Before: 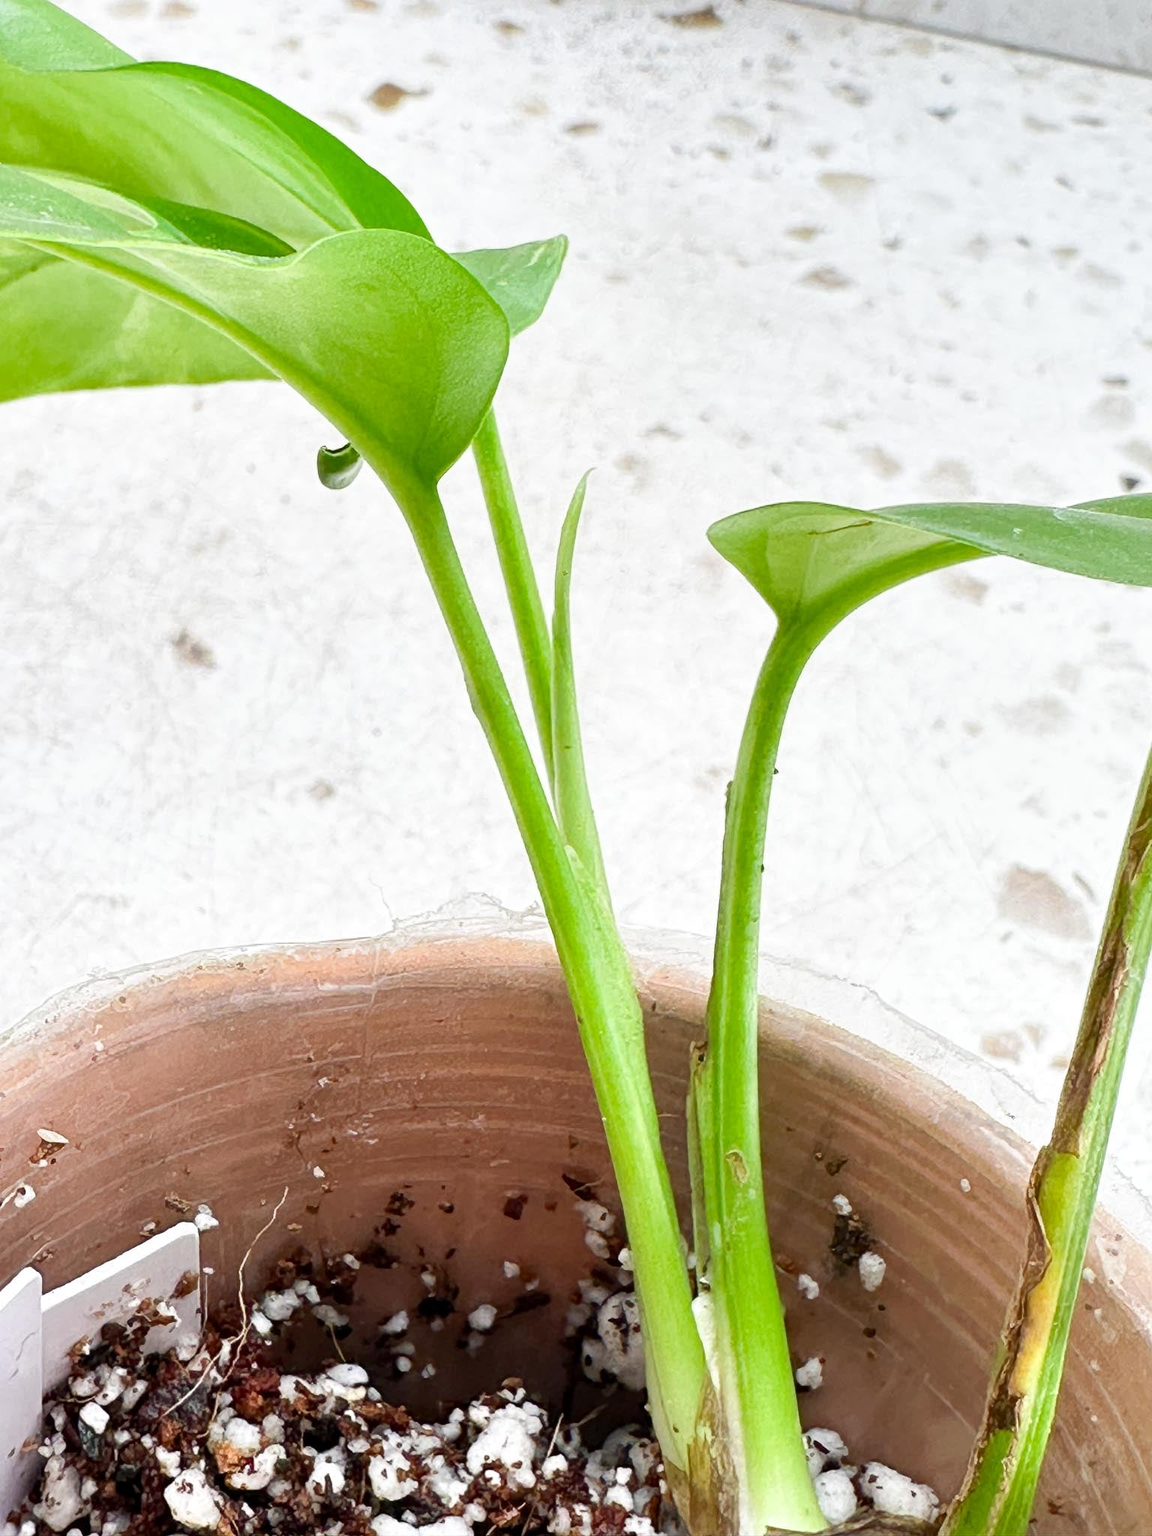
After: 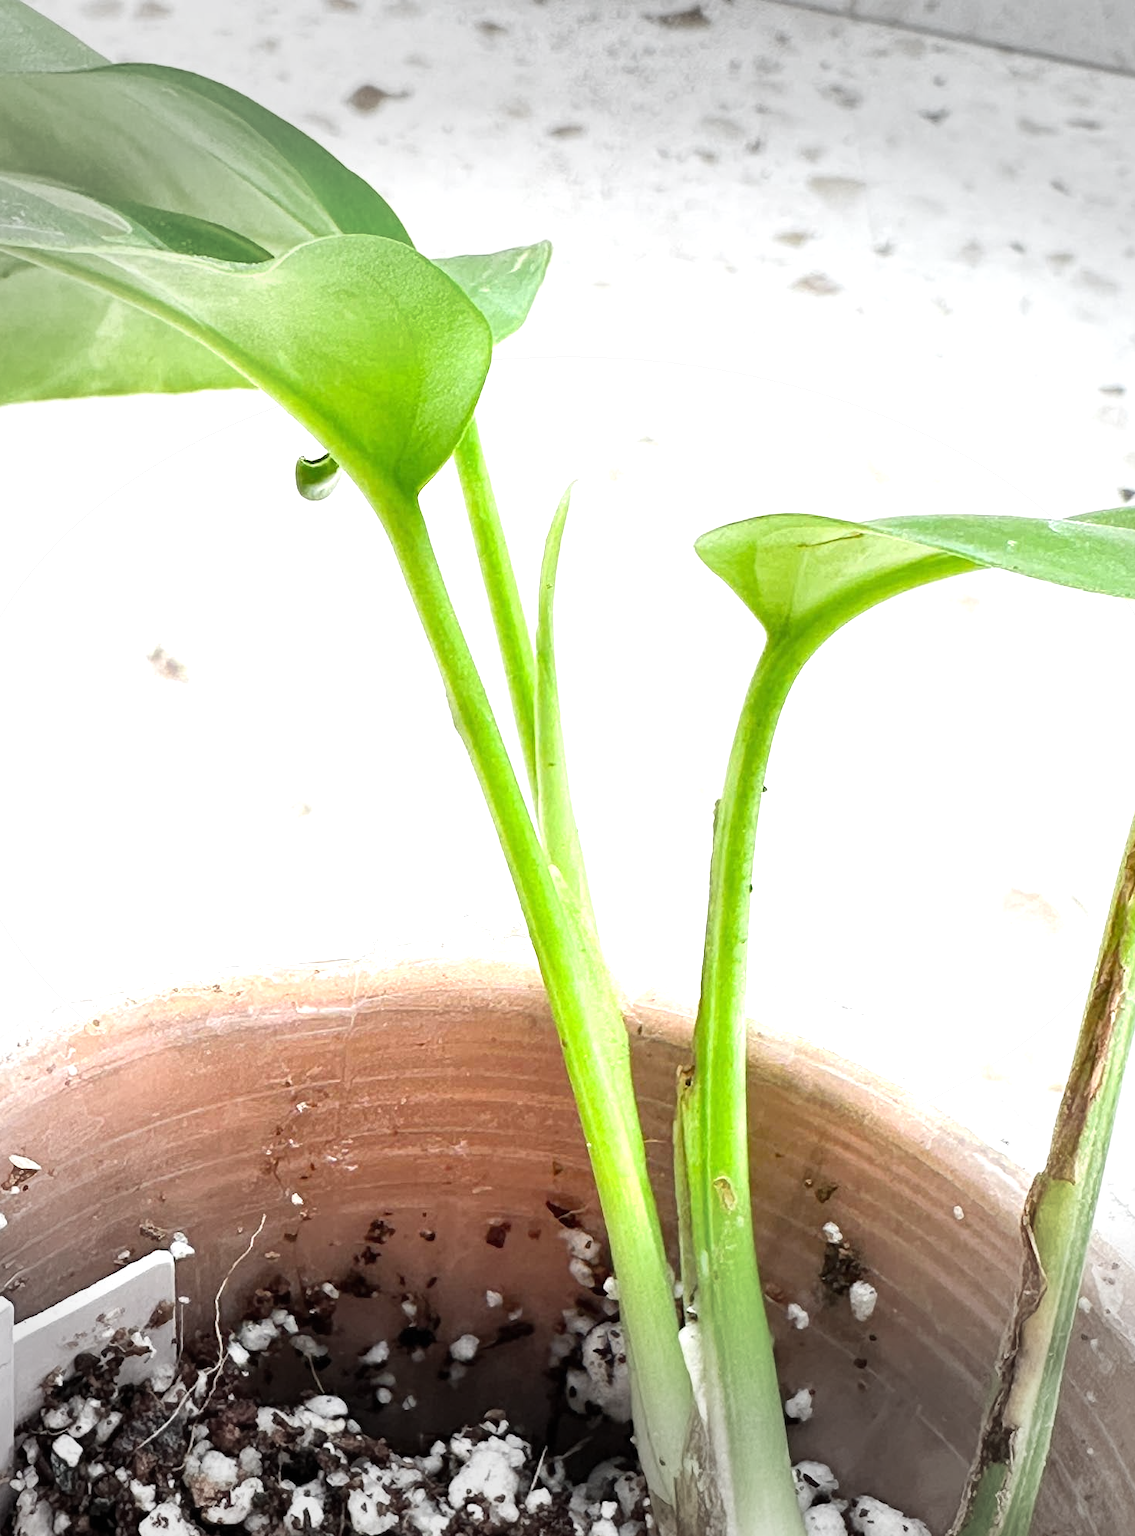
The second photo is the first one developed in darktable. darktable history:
crop and rotate: left 2.536%, right 1.107%, bottom 2.246%
vignetting: fall-off start 79.43%, saturation -0.649, width/height ratio 1.327, unbound false
exposure: black level correction 0, exposure 0.68 EV, compensate exposure bias true, compensate highlight preservation false
